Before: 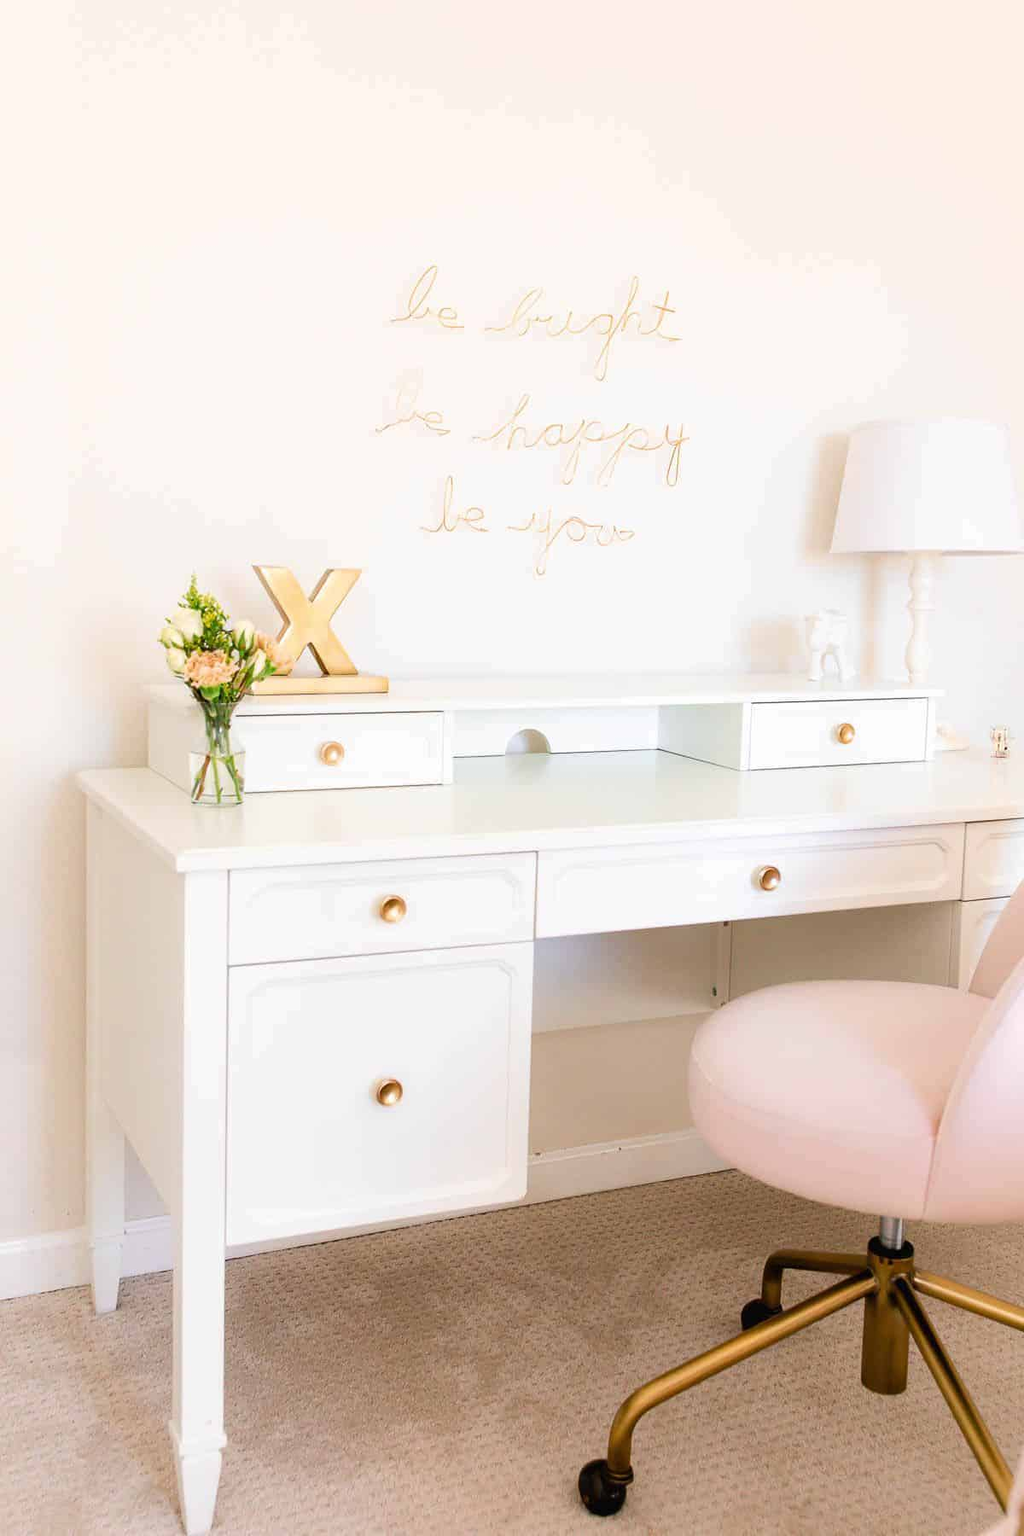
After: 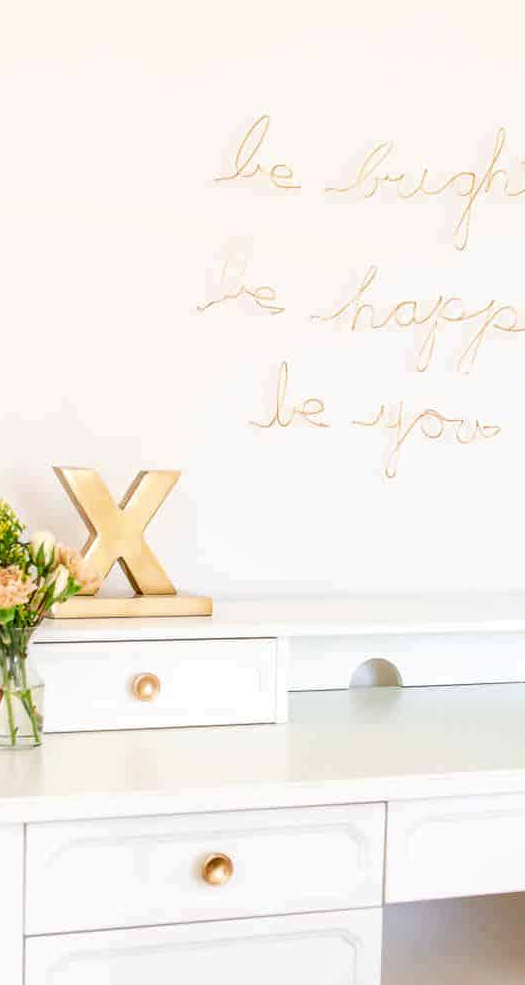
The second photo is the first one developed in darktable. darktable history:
crop: left 20.31%, top 10.908%, right 35.889%, bottom 34.347%
local contrast: on, module defaults
